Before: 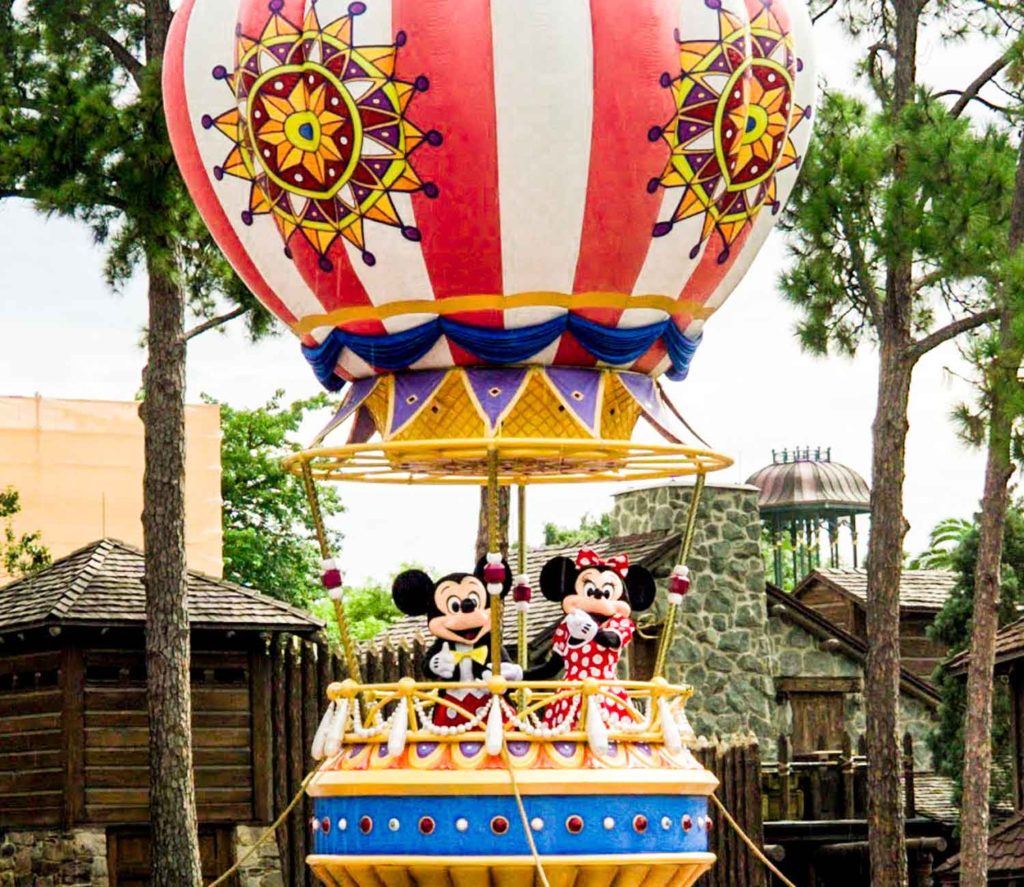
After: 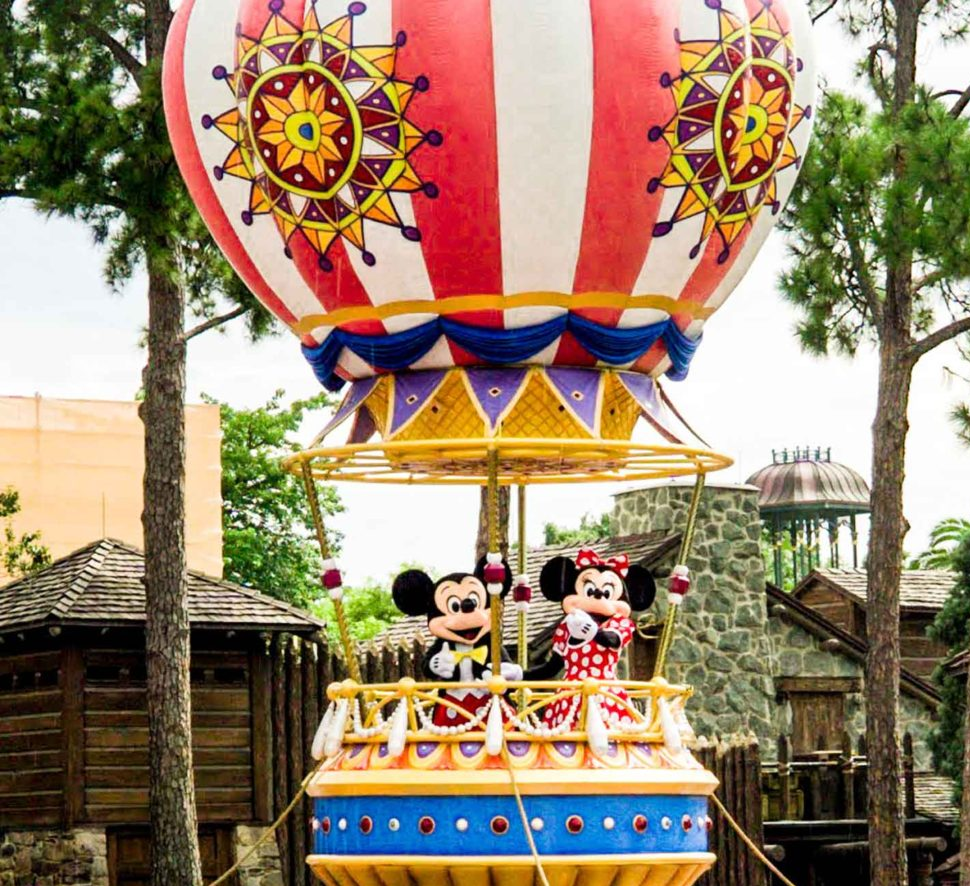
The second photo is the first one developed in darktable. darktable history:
crop and rotate: left 0%, right 5.226%
